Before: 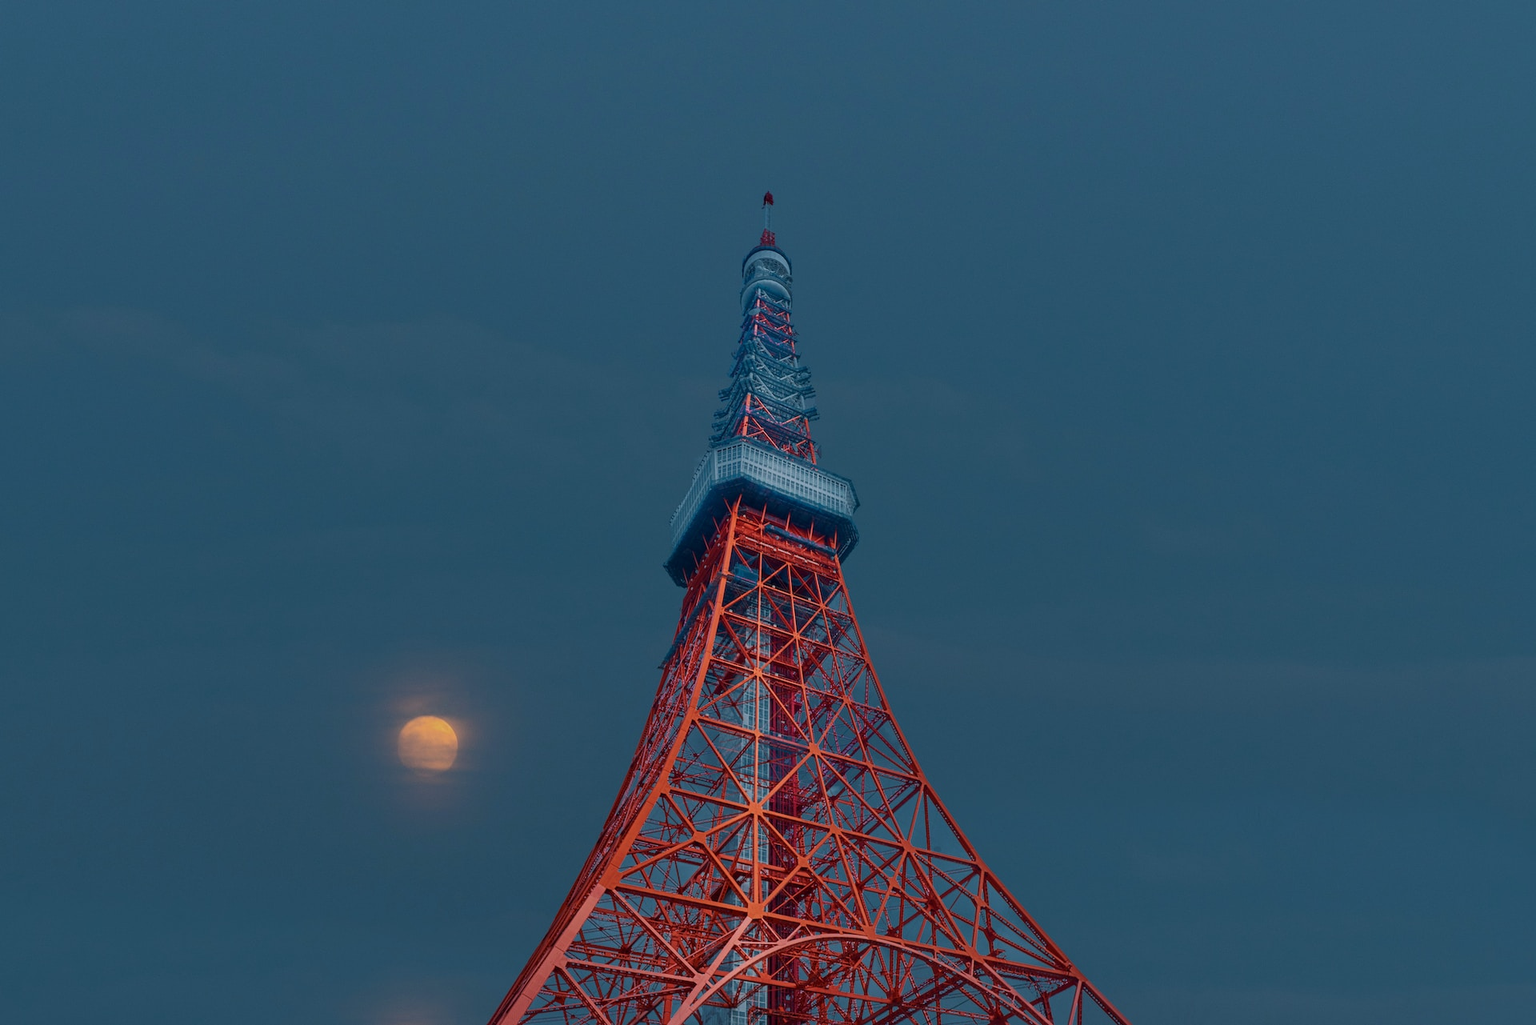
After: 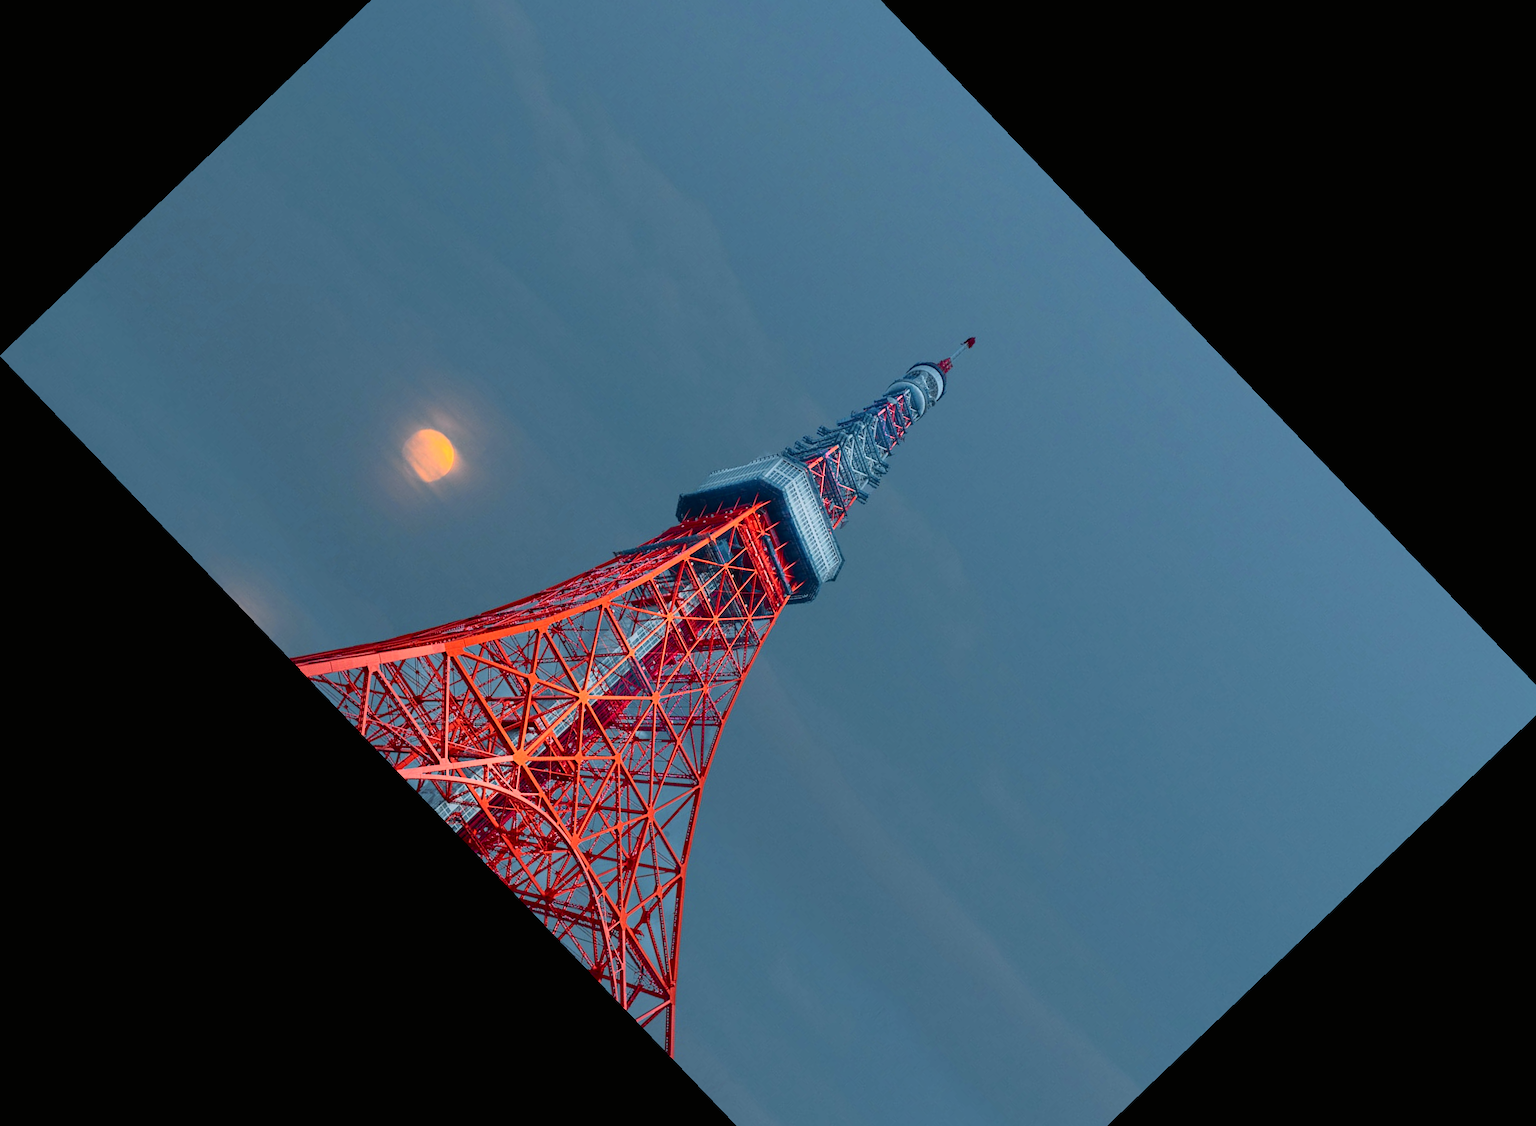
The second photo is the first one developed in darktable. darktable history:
crop and rotate: angle -46.26°, top 16.234%, right 0.912%, bottom 11.704%
contrast brightness saturation: contrast 0.2, brightness 0.16, saturation 0.22
tone curve: curves: ch0 [(0, 0.005) (0.103, 0.081) (0.196, 0.197) (0.391, 0.469) (0.491, 0.585) (0.638, 0.751) (0.822, 0.886) (0.997, 0.959)]; ch1 [(0, 0) (0.172, 0.123) (0.324, 0.253) (0.396, 0.388) (0.474, 0.479) (0.499, 0.498) (0.529, 0.528) (0.579, 0.614) (0.633, 0.677) (0.812, 0.856) (1, 1)]; ch2 [(0, 0) (0.411, 0.424) (0.459, 0.478) (0.5, 0.501) (0.517, 0.526) (0.553, 0.583) (0.609, 0.646) (0.708, 0.768) (0.839, 0.916) (1, 1)], color space Lab, independent channels, preserve colors none
